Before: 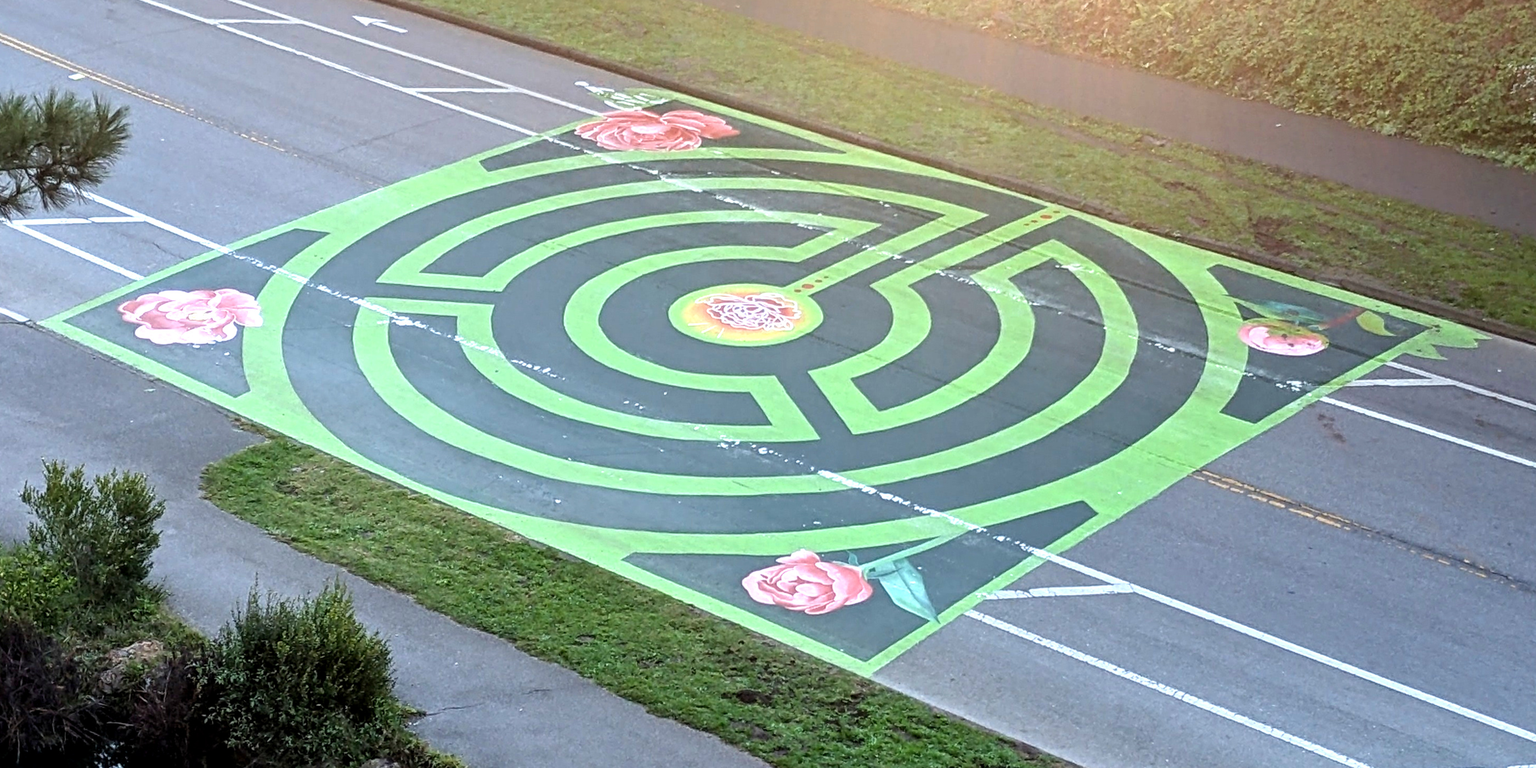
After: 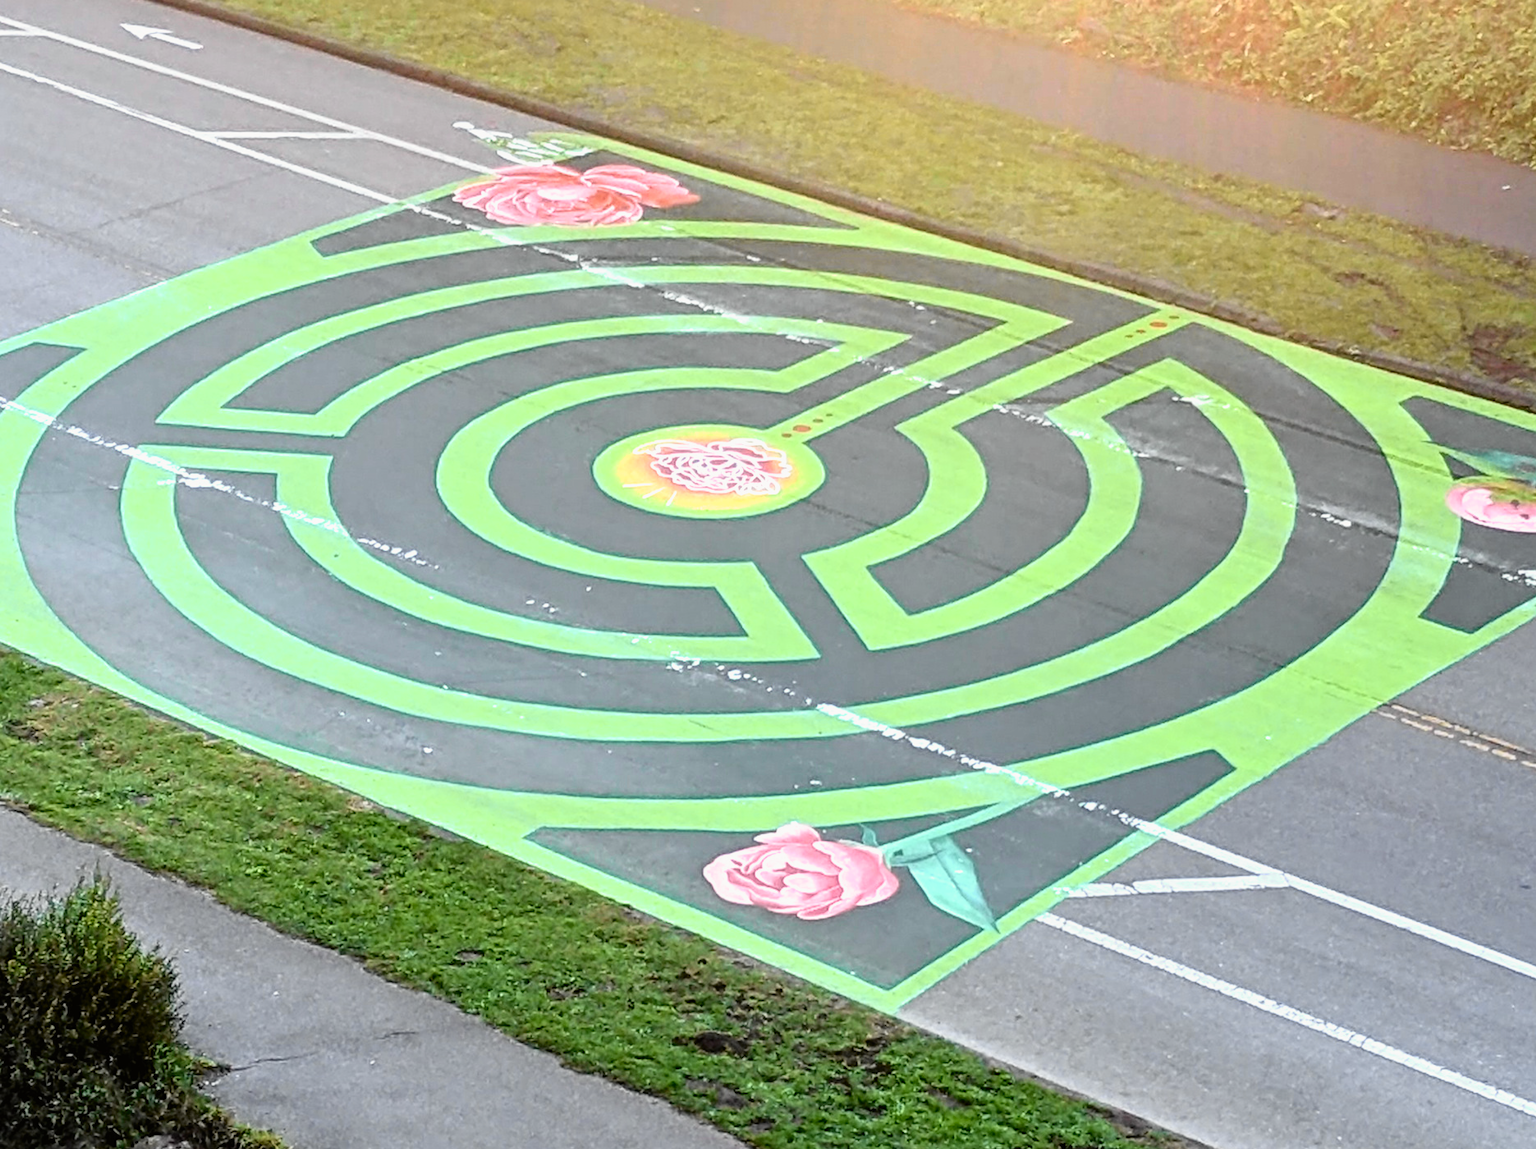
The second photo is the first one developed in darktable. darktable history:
crop and rotate: left 17.732%, right 15.423%
tone curve: curves: ch0 [(0, 0.008) (0.107, 0.083) (0.283, 0.287) (0.461, 0.498) (0.64, 0.691) (0.822, 0.869) (0.998, 0.978)]; ch1 [(0, 0) (0.323, 0.339) (0.438, 0.422) (0.473, 0.487) (0.502, 0.502) (0.527, 0.53) (0.561, 0.583) (0.608, 0.629) (0.669, 0.704) (0.859, 0.899) (1, 1)]; ch2 [(0, 0) (0.33, 0.347) (0.421, 0.456) (0.473, 0.498) (0.502, 0.504) (0.522, 0.524) (0.549, 0.567) (0.585, 0.627) (0.676, 0.724) (1, 1)], color space Lab, independent channels, preserve colors none
